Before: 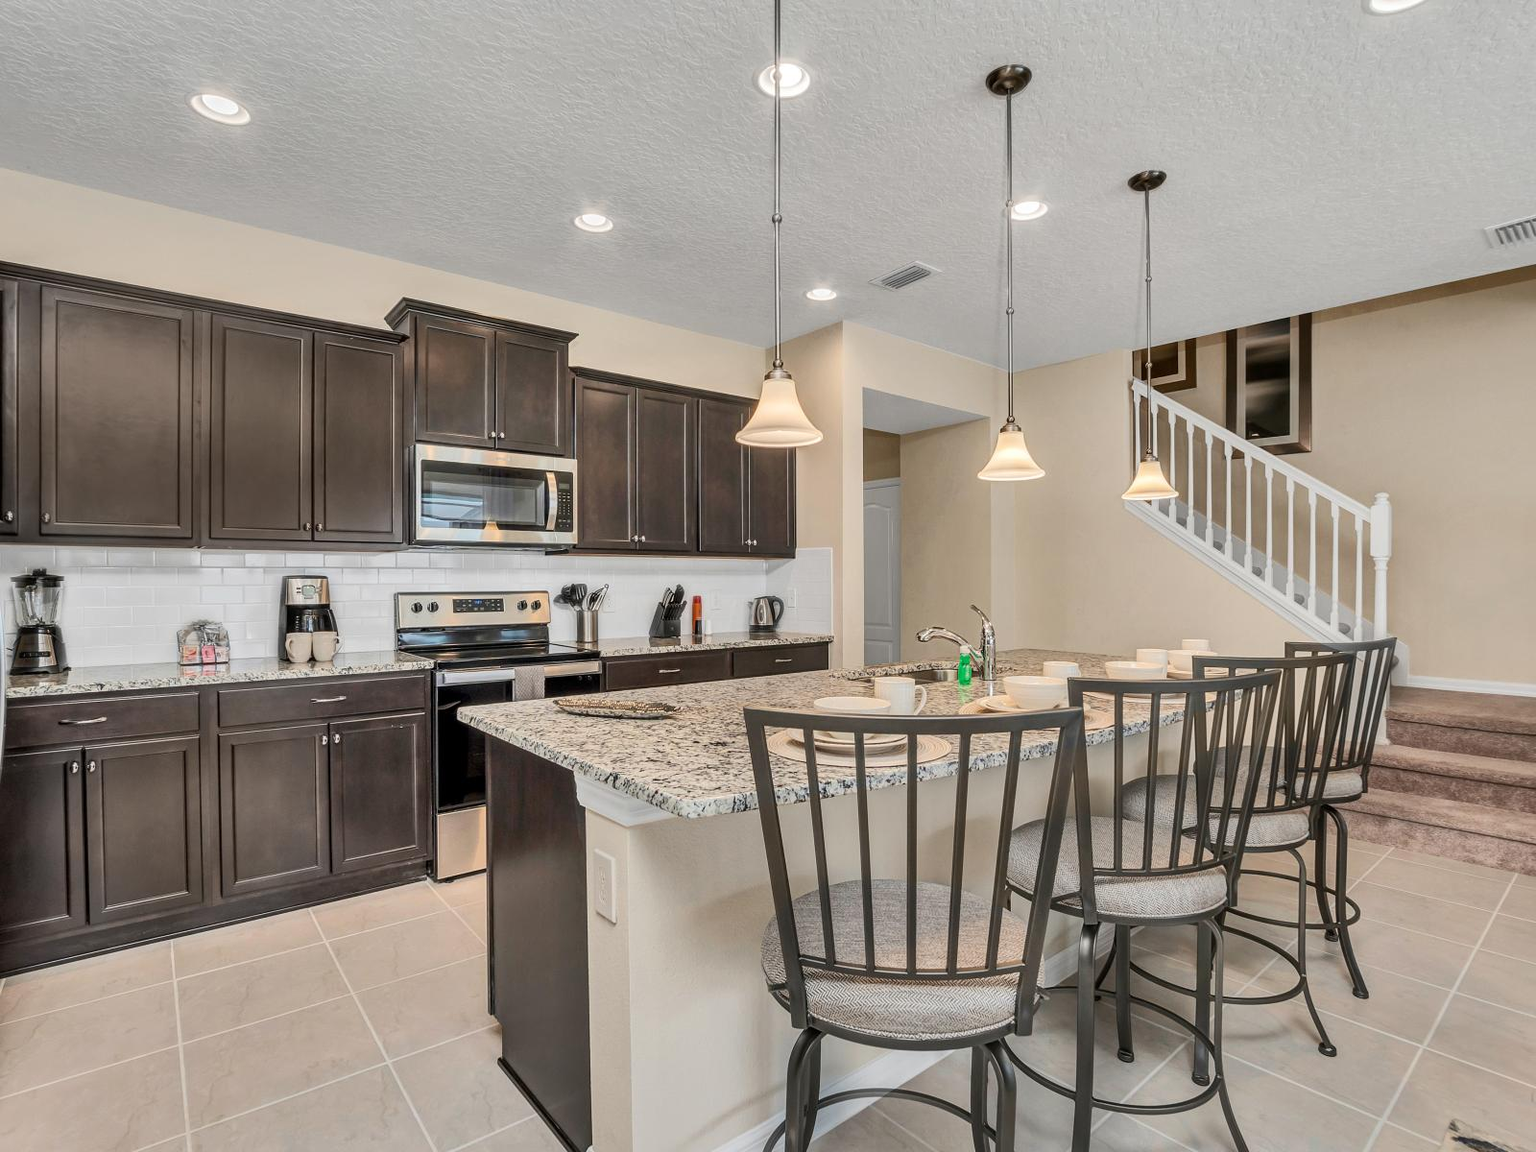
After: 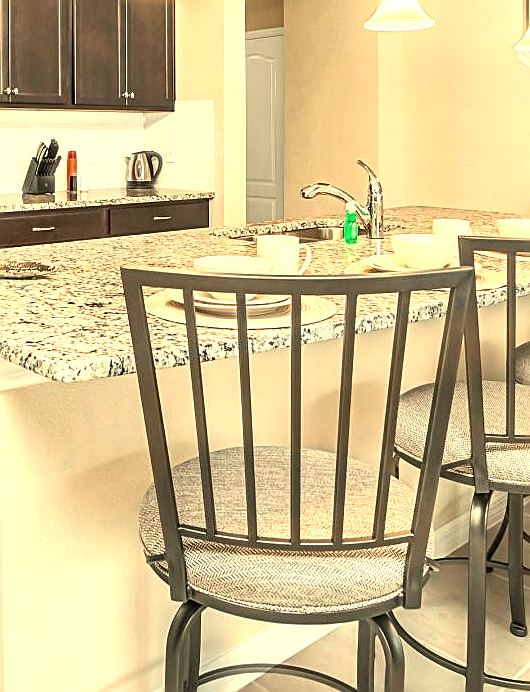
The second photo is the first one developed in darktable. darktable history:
crop: left 40.878%, top 39.176%, right 25.993%, bottom 3.081%
exposure: black level correction 0, exposure 1.015 EV, compensate exposure bias true, compensate highlight preservation false
sharpen: on, module defaults
white balance: red 1.08, blue 0.791
